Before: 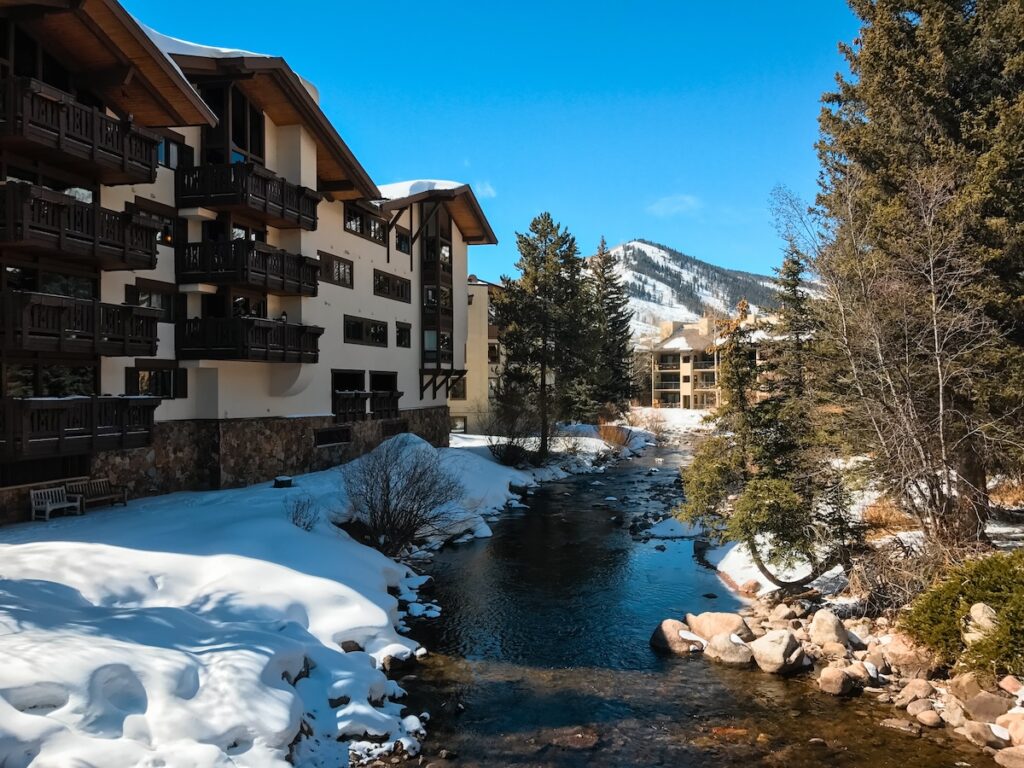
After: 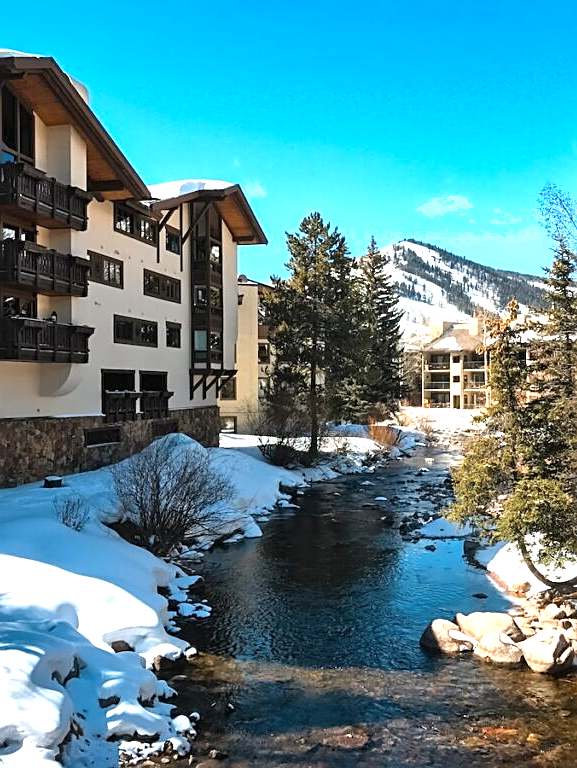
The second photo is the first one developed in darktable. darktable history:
shadows and highlights: low approximation 0.01, soften with gaussian
crop and rotate: left 22.533%, right 21.031%
exposure: black level correction 0, exposure 0.889 EV, compensate highlight preservation false
sharpen: on, module defaults
